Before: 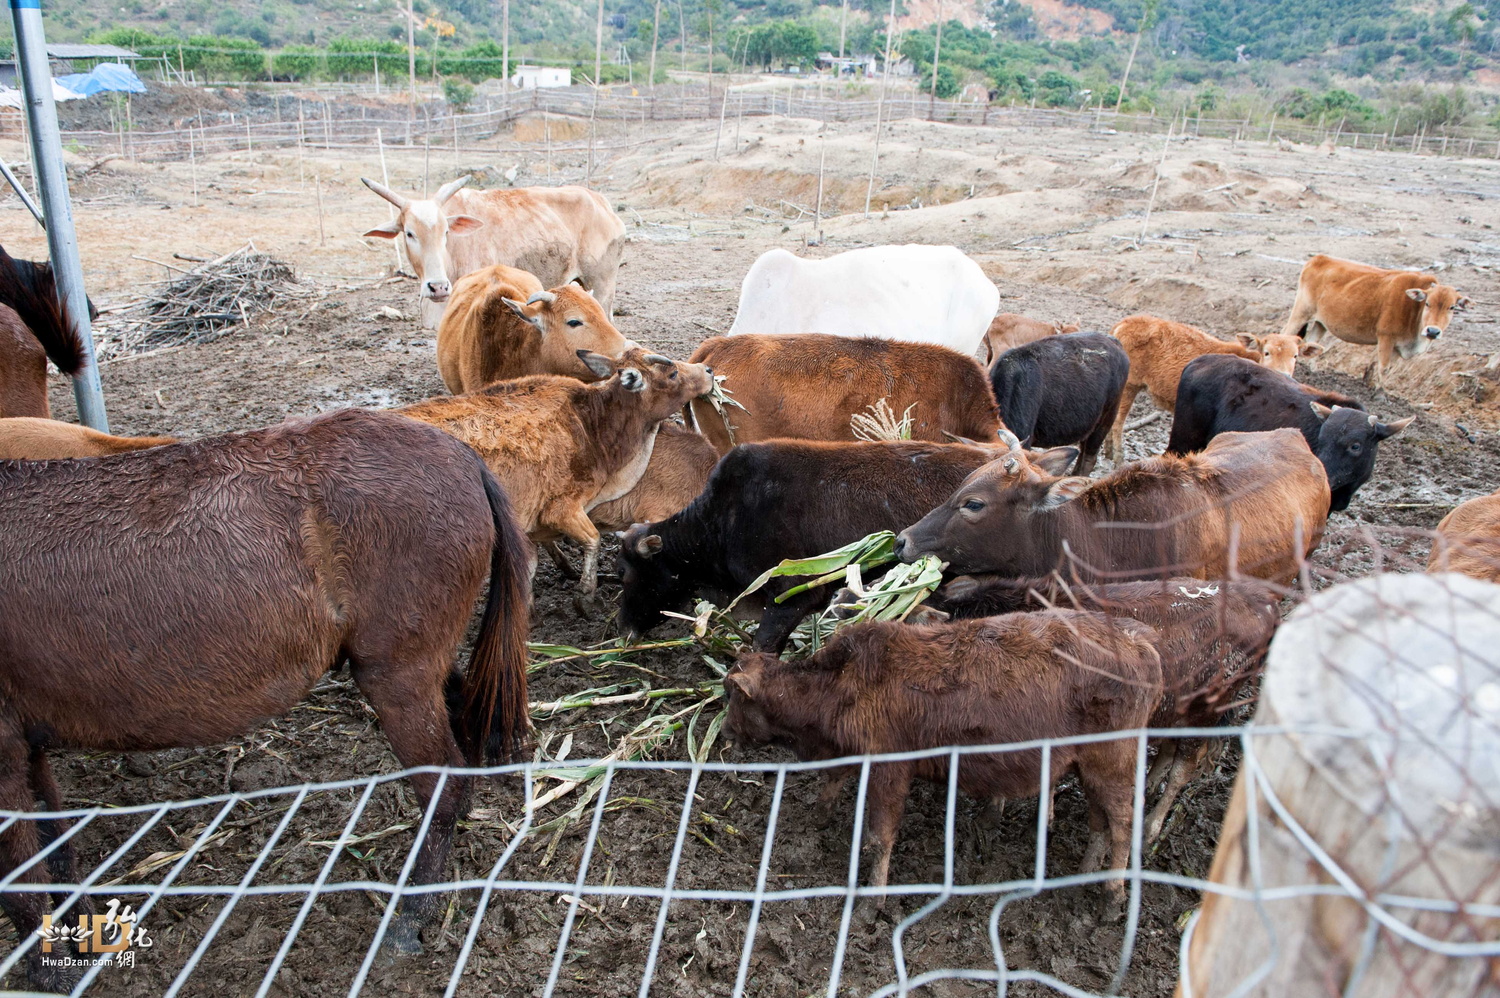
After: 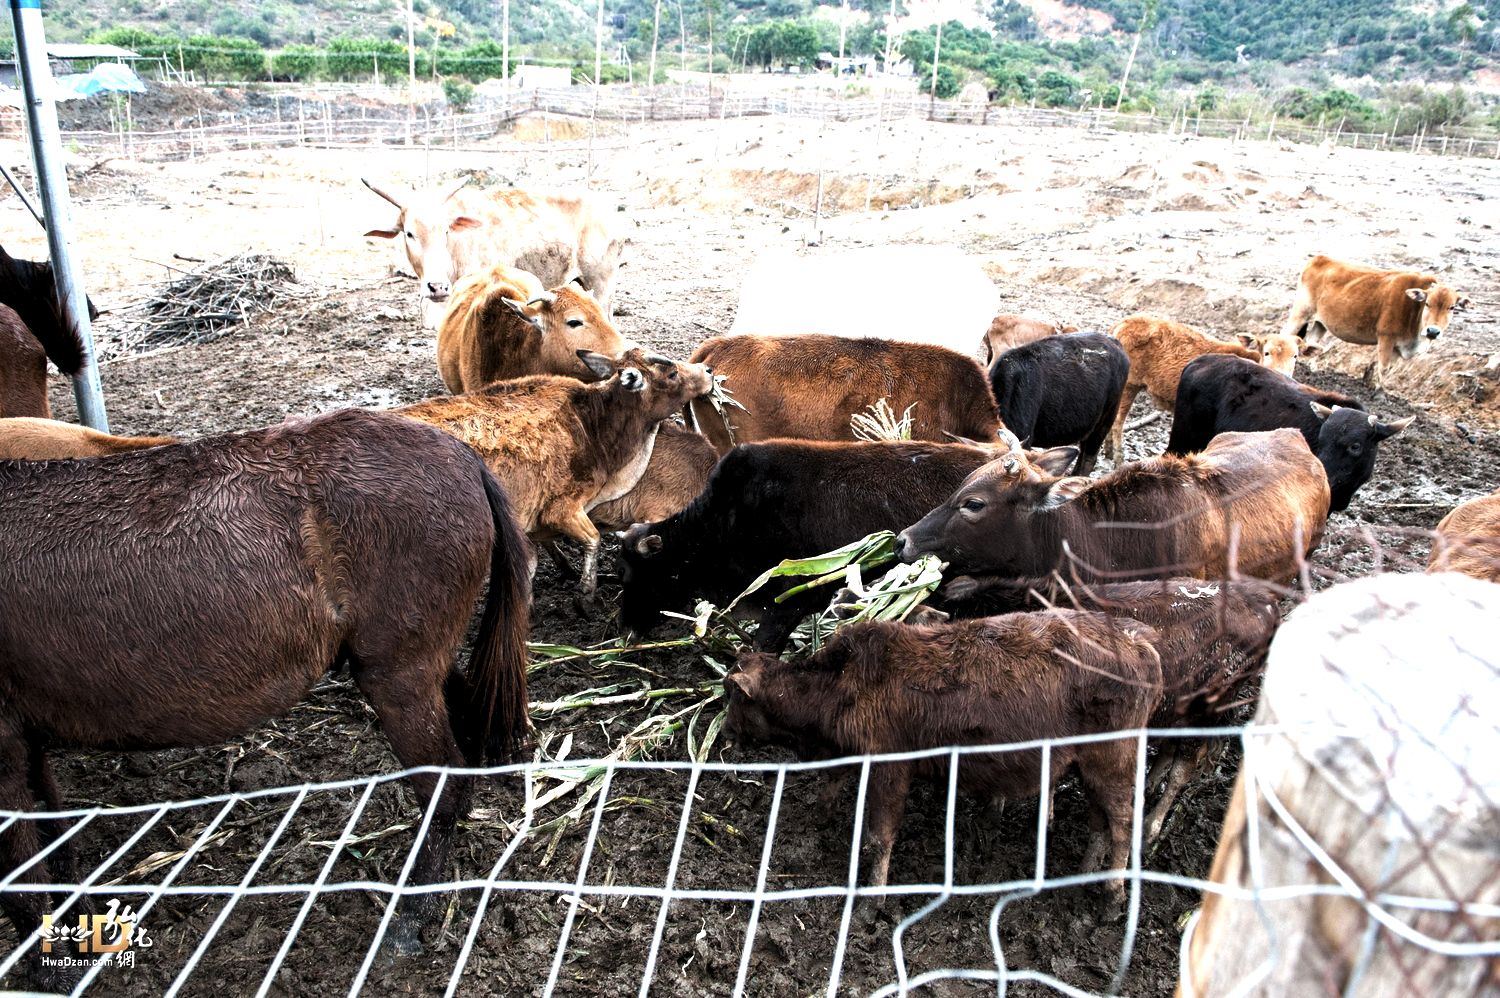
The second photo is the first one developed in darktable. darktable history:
exposure: exposure -0.043 EV, compensate highlight preservation false
color zones: curves: ch0 [(0.27, 0.396) (0.563, 0.504) (0.75, 0.5) (0.787, 0.307)], mix -94.66%
levels: levels [0.044, 0.475, 0.791]
